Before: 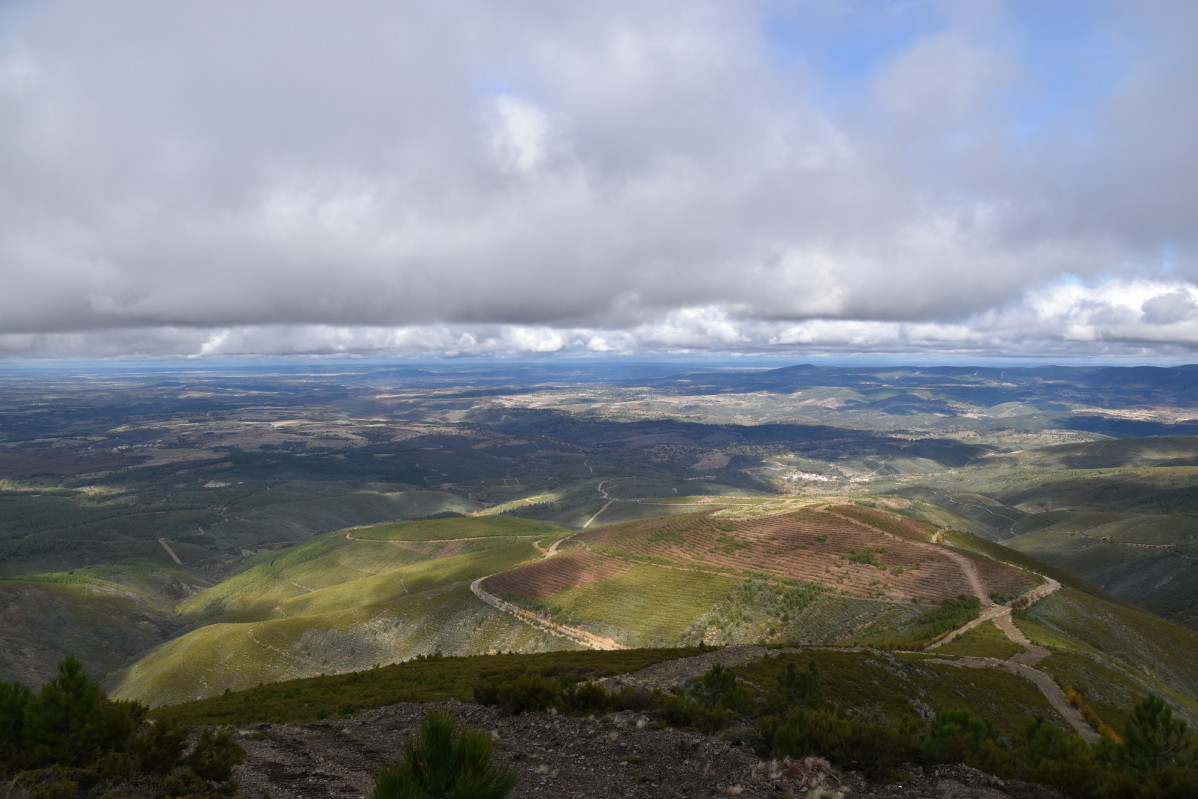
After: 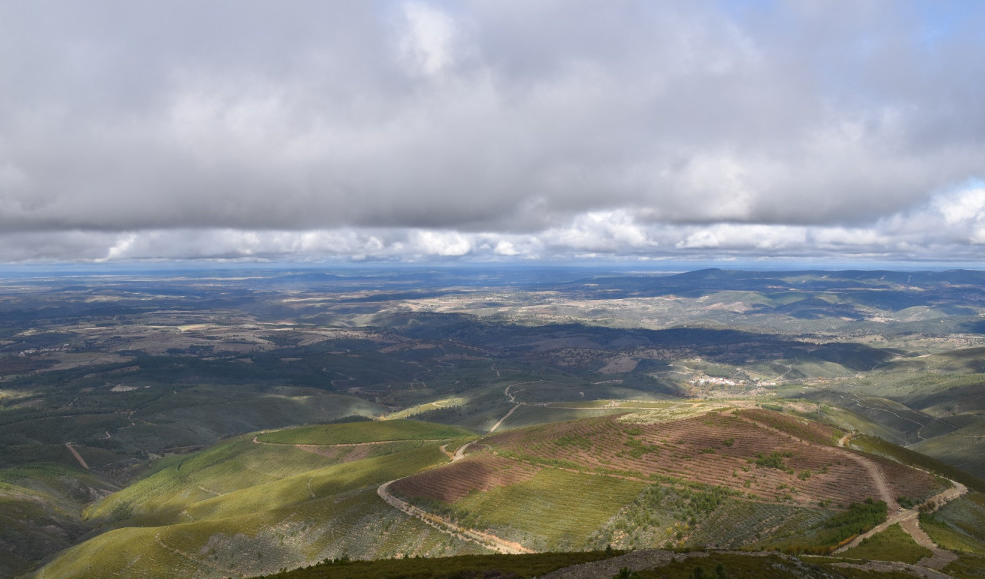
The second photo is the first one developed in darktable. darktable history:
crop: left 7.781%, top 12.095%, right 9.994%, bottom 15.436%
